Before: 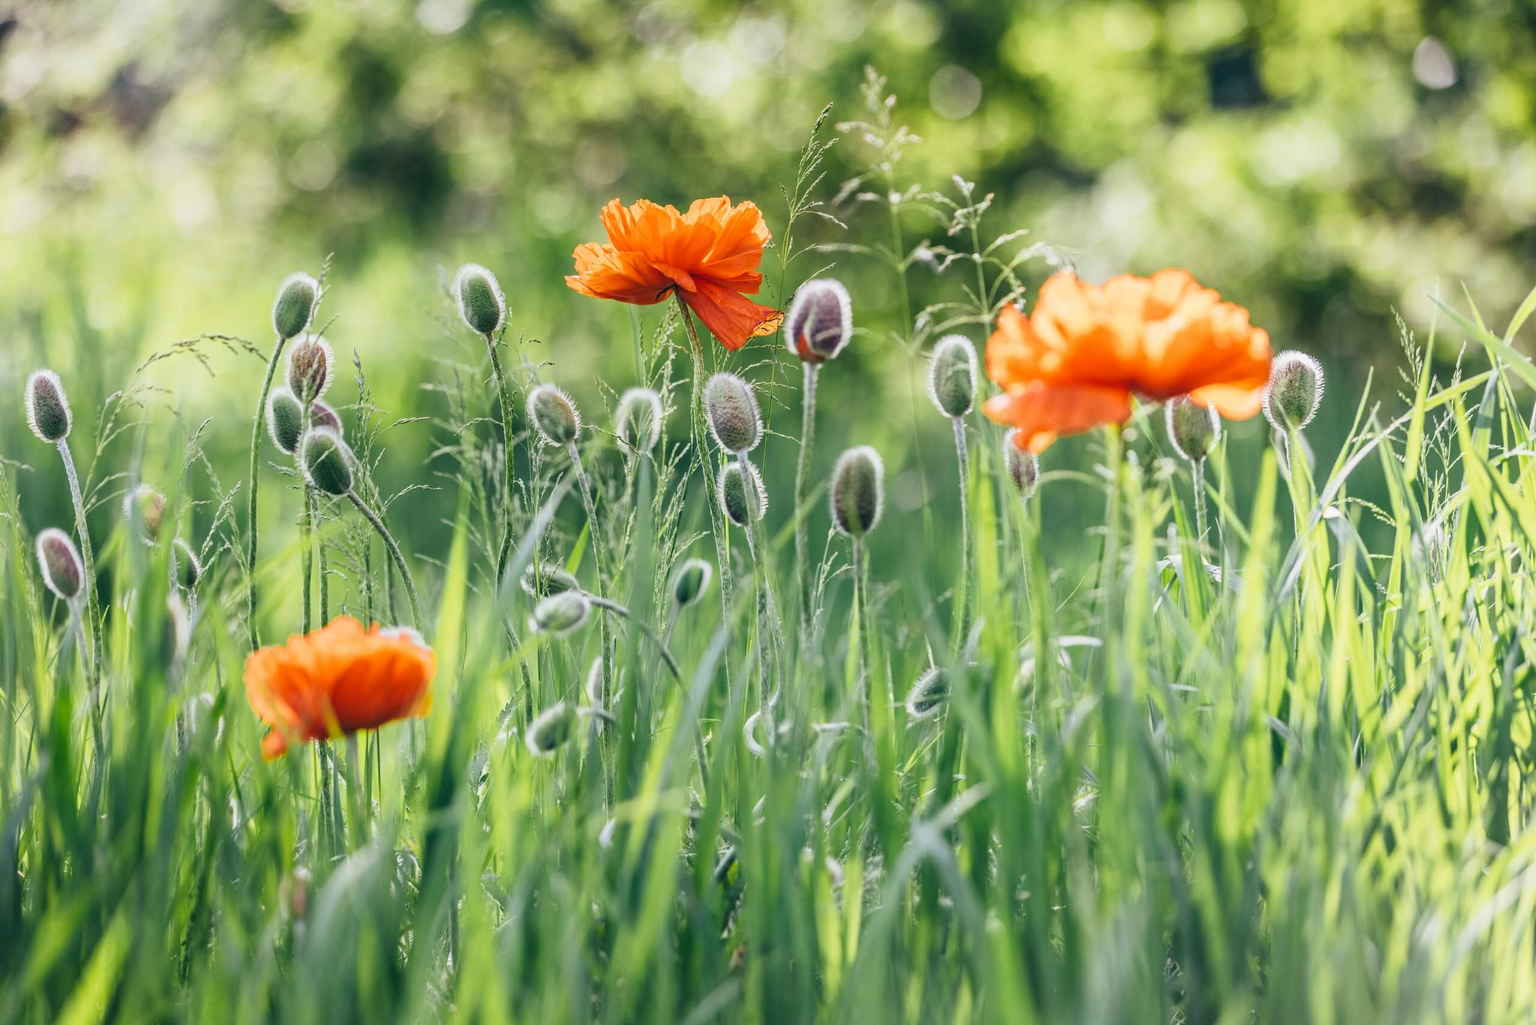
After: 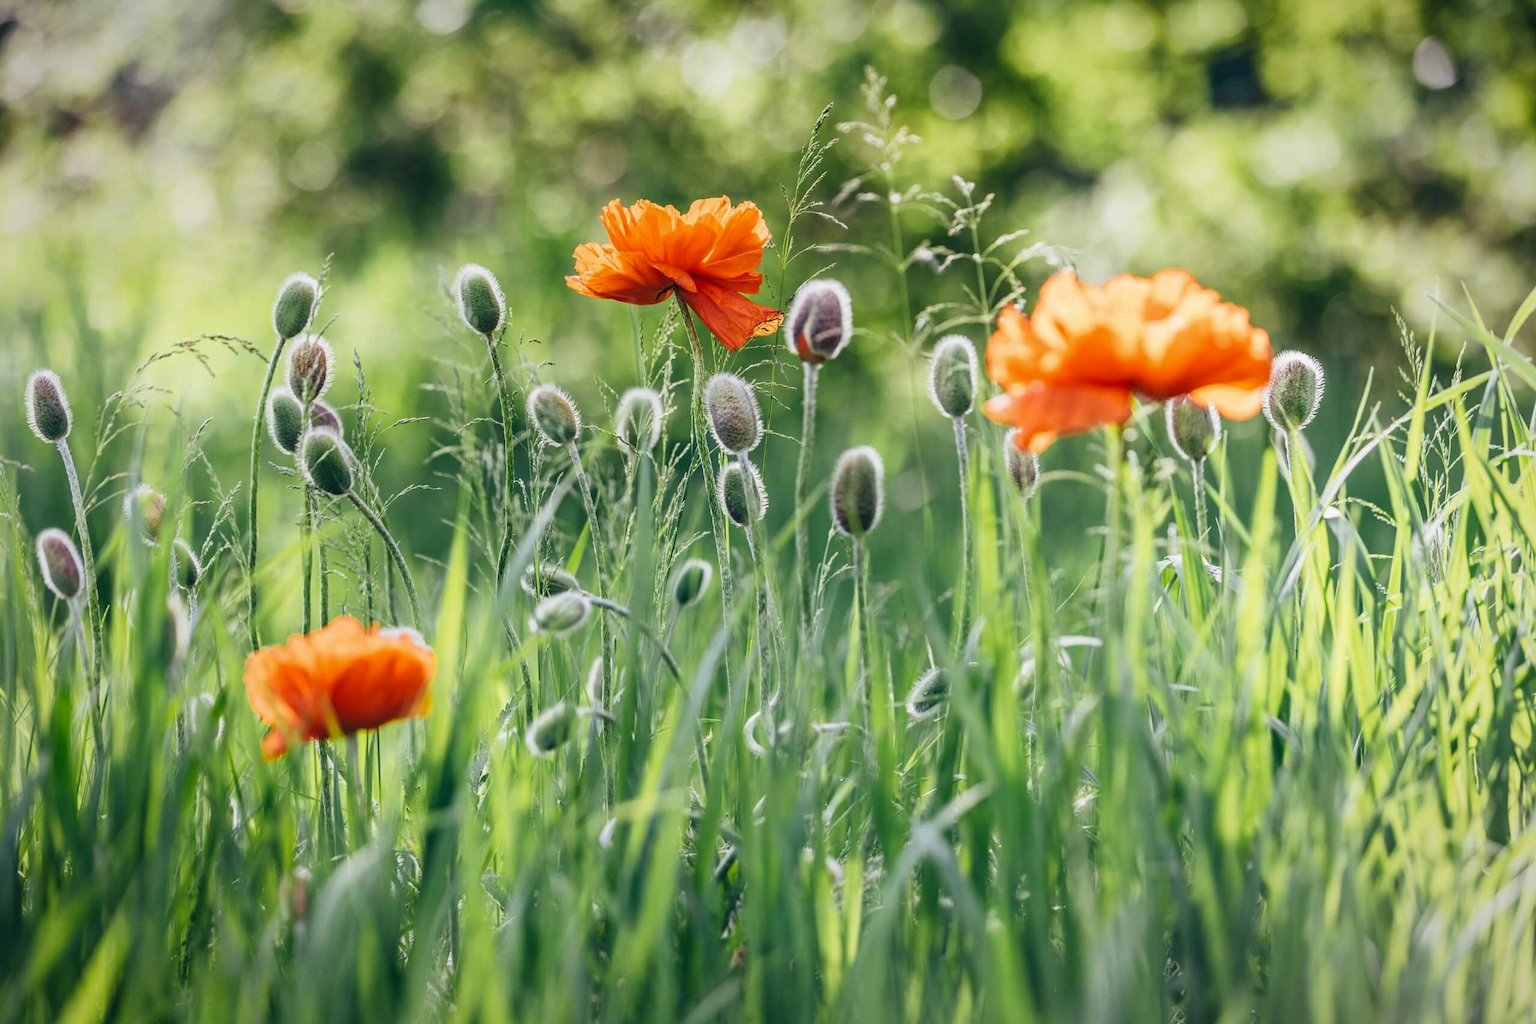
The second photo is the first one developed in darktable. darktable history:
contrast brightness saturation: contrast 0.03, brightness -0.04
exposure: compensate highlight preservation false
vignetting: fall-off start 80.87%, fall-off radius 61.59%, brightness -0.384, saturation 0.007, center (0, 0.007), automatic ratio true, width/height ratio 1.418
